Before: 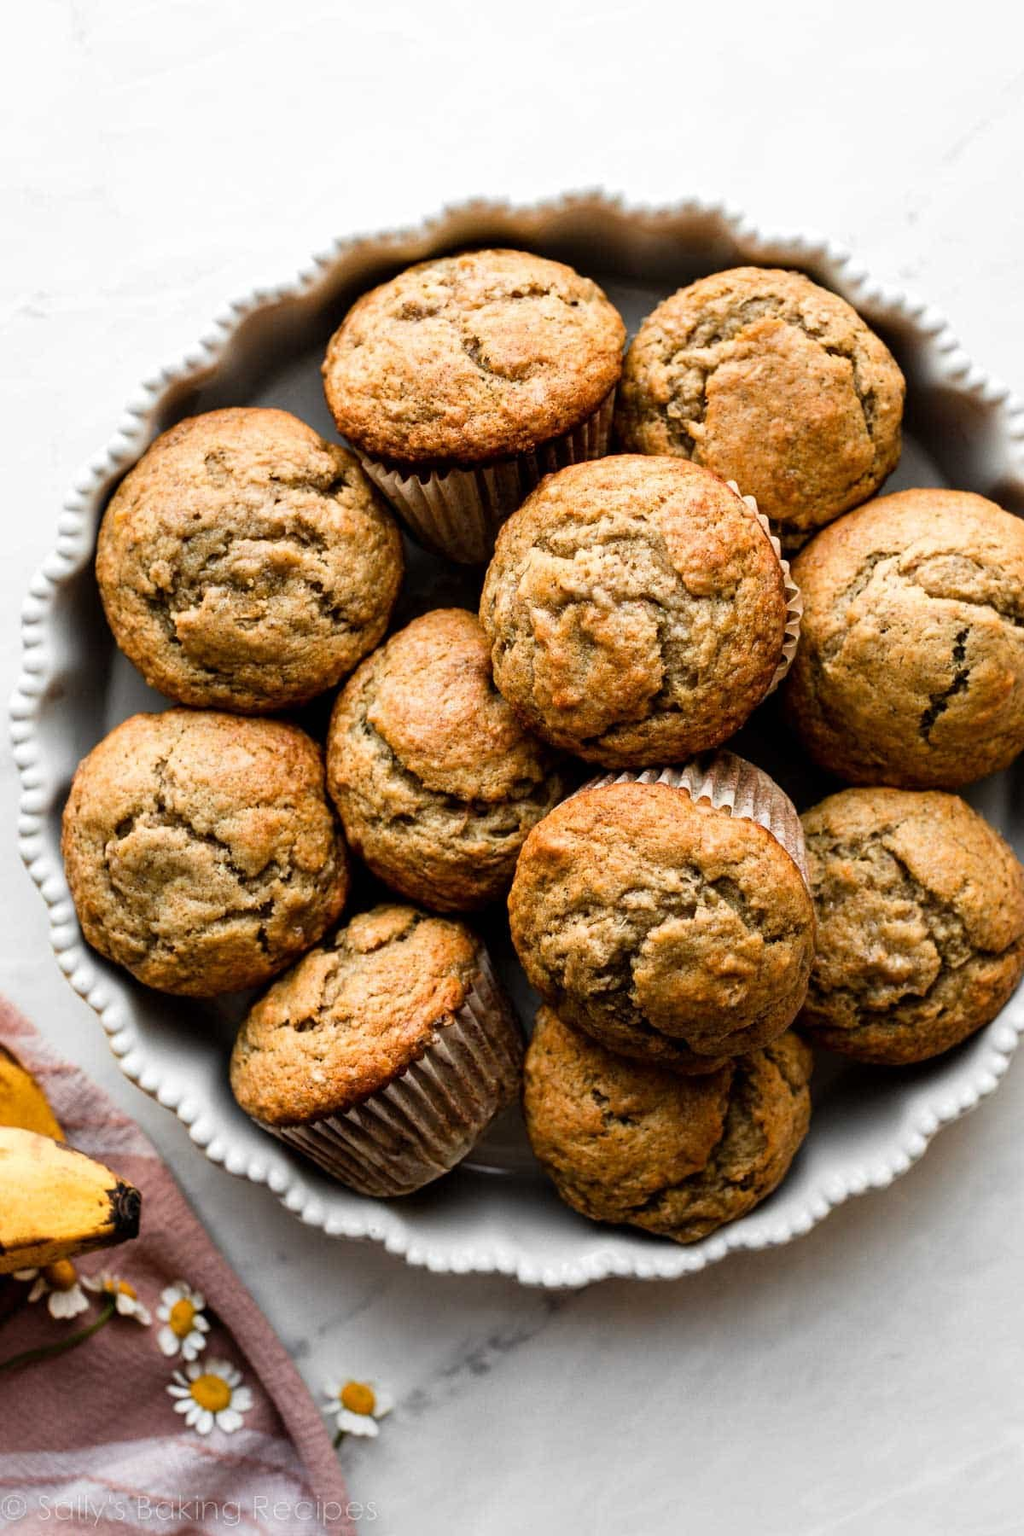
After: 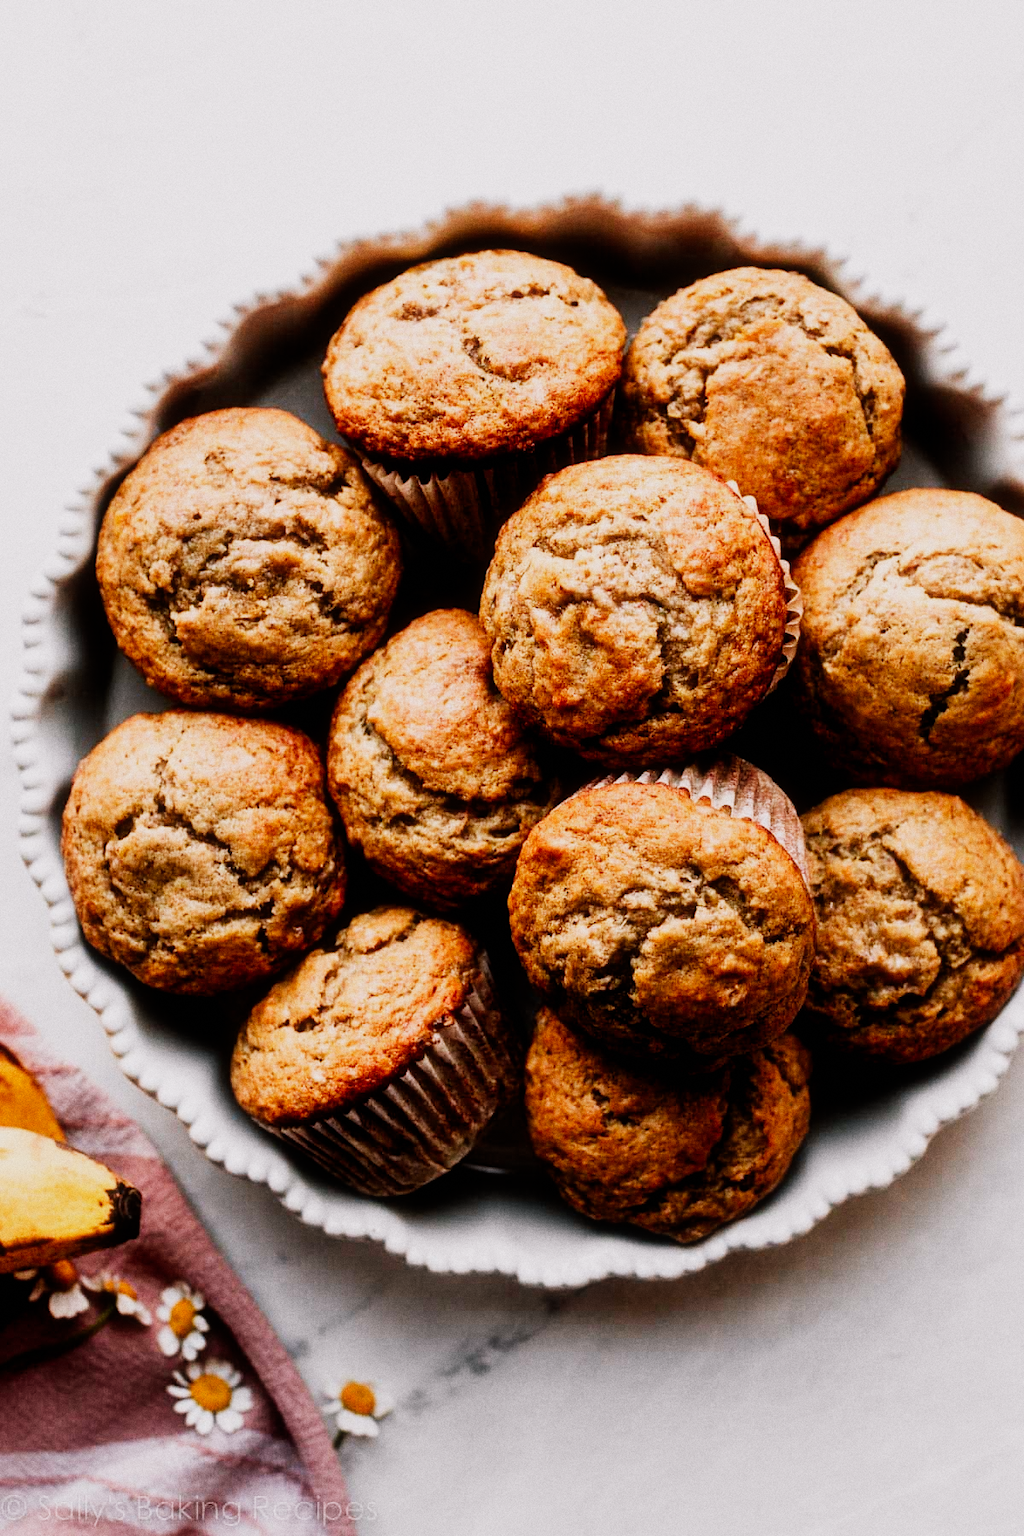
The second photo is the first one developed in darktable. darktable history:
contrast equalizer: octaves 7, y [[0.6 ×6], [0.55 ×6], [0 ×6], [0 ×6], [0 ×6]], mix 0.2
color balance rgb: shadows lift › chroma 2%, shadows lift › hue 217.2°, power › chroma 0.25%, power › hue 60°, highlights gain › chroma 1.5%, highlights gain › hue 309.6°, global offset › luminance -0.5%, perceptual saturation grading › global saturation 15%, global vibrance 20%
diffuse or sharpen "bloom 20%": radius span 32, 1st order speed 50%, 2nd order speed 50%, 3rd order speed 50%, 4th order speed 50% | blend: blend mode normal, opacity 20%; mask: uniform (no mask)
rgb primaries: red hue -0.035, red purity 1.02, green hue 0.052, green purity 0.95, blue hue -0.122, blue purity 0.95
sigmoid: contrast 1.8, skew -0.2, preserve hue 0%, red attenuation 0.1, red rotation 0.035, green attenuation 0.1, green rotation -0.017, blue attenuation 0.15, blue rotation -0.052, base primaries Rec2020
grain "film": coarseness 0.09 ISO
